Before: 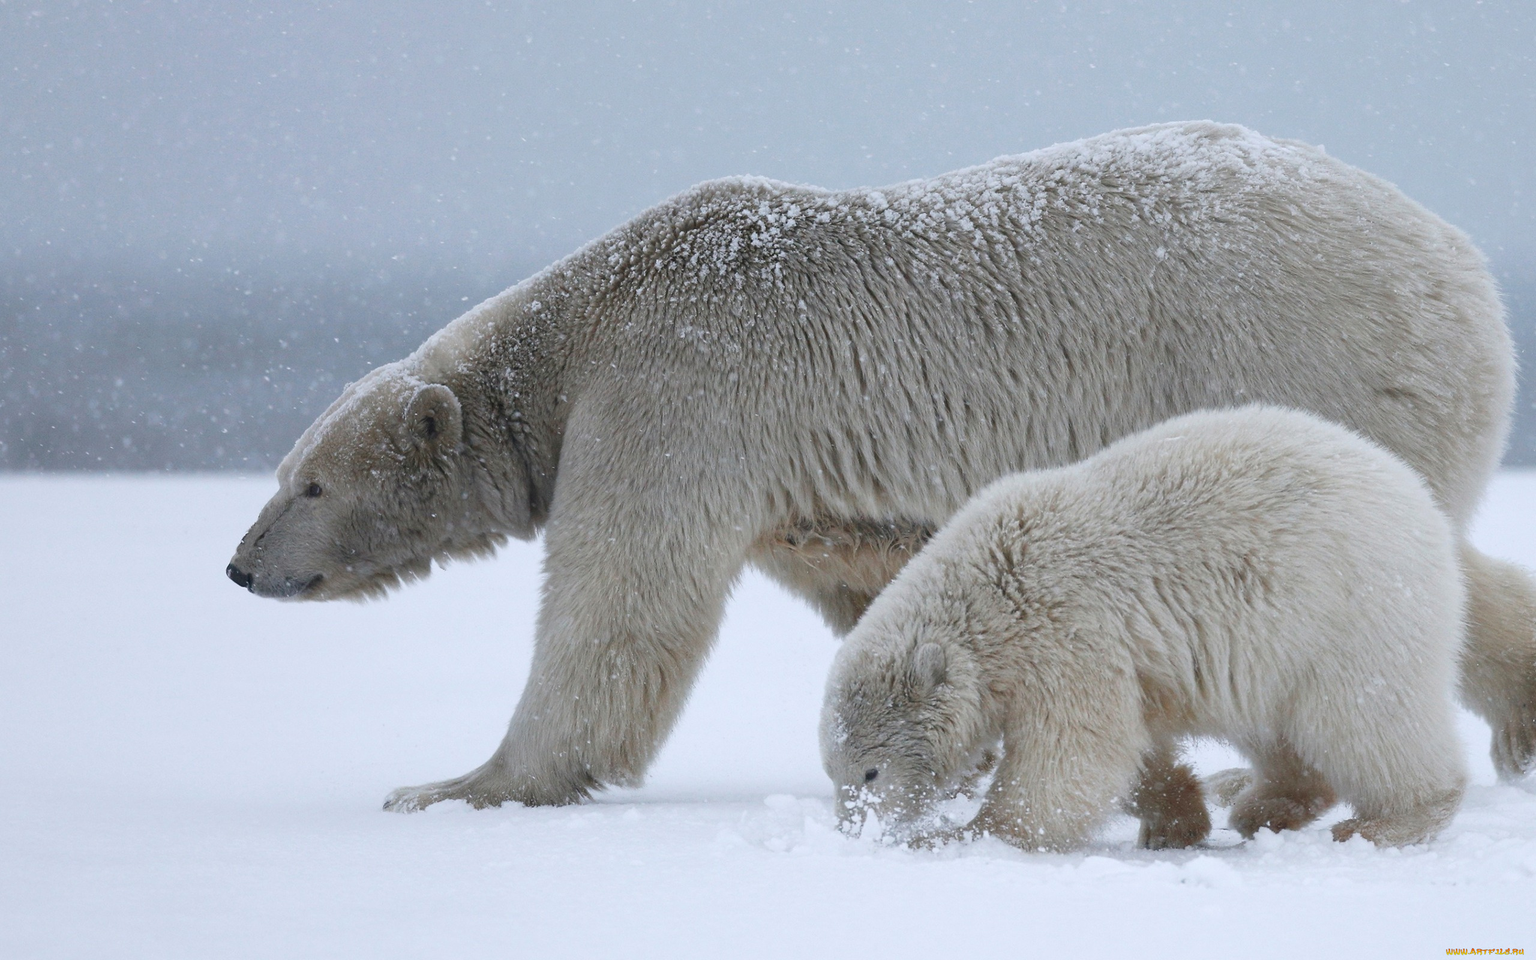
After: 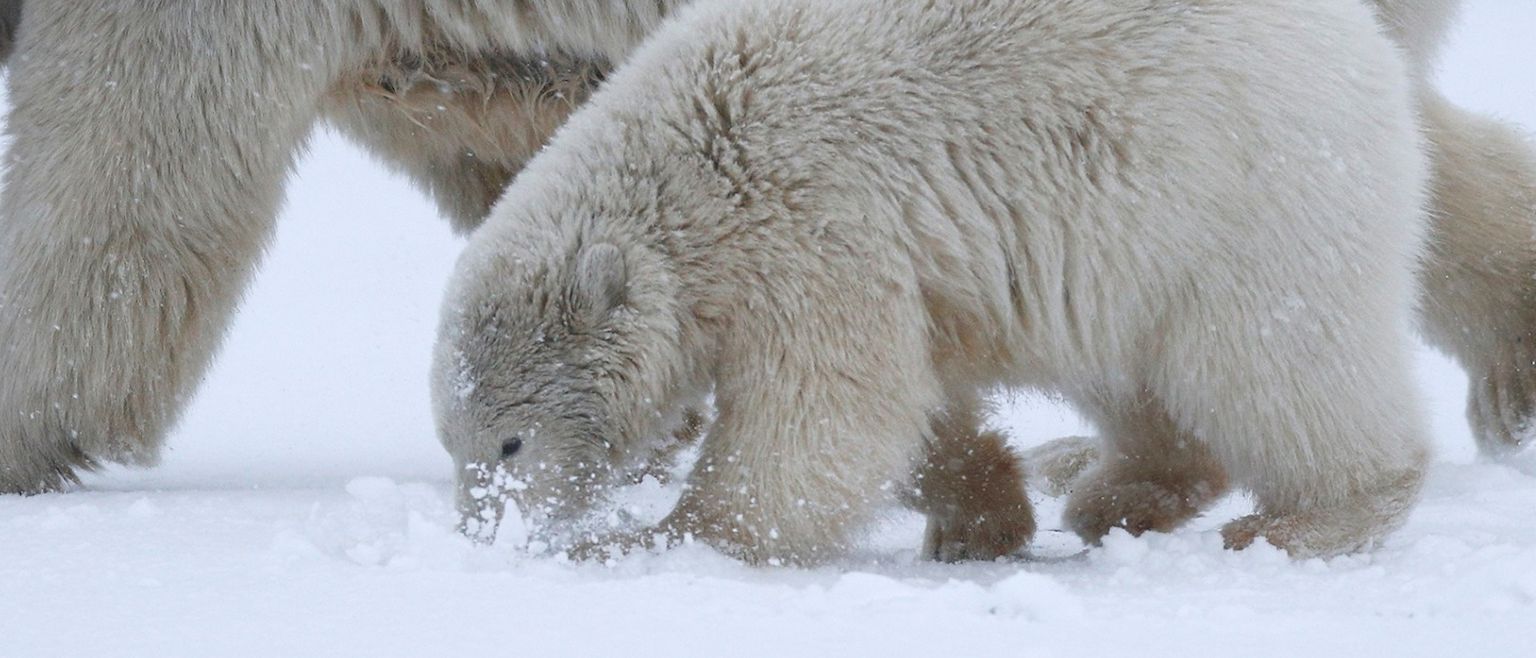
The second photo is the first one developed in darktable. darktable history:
crop and rotate: left 35.194%, top 50.682%, bottom 4.873%
